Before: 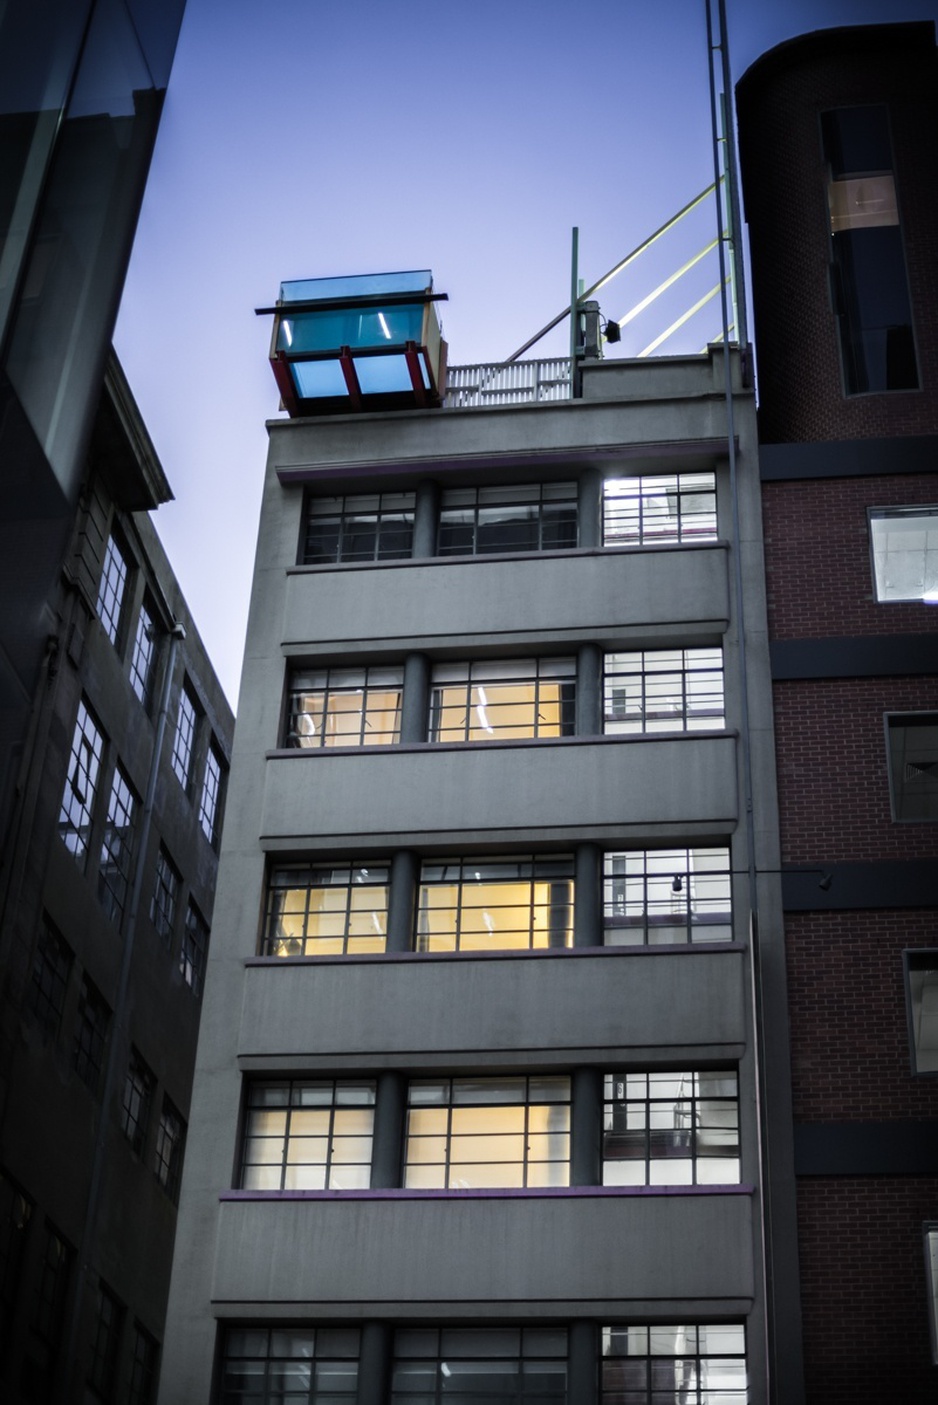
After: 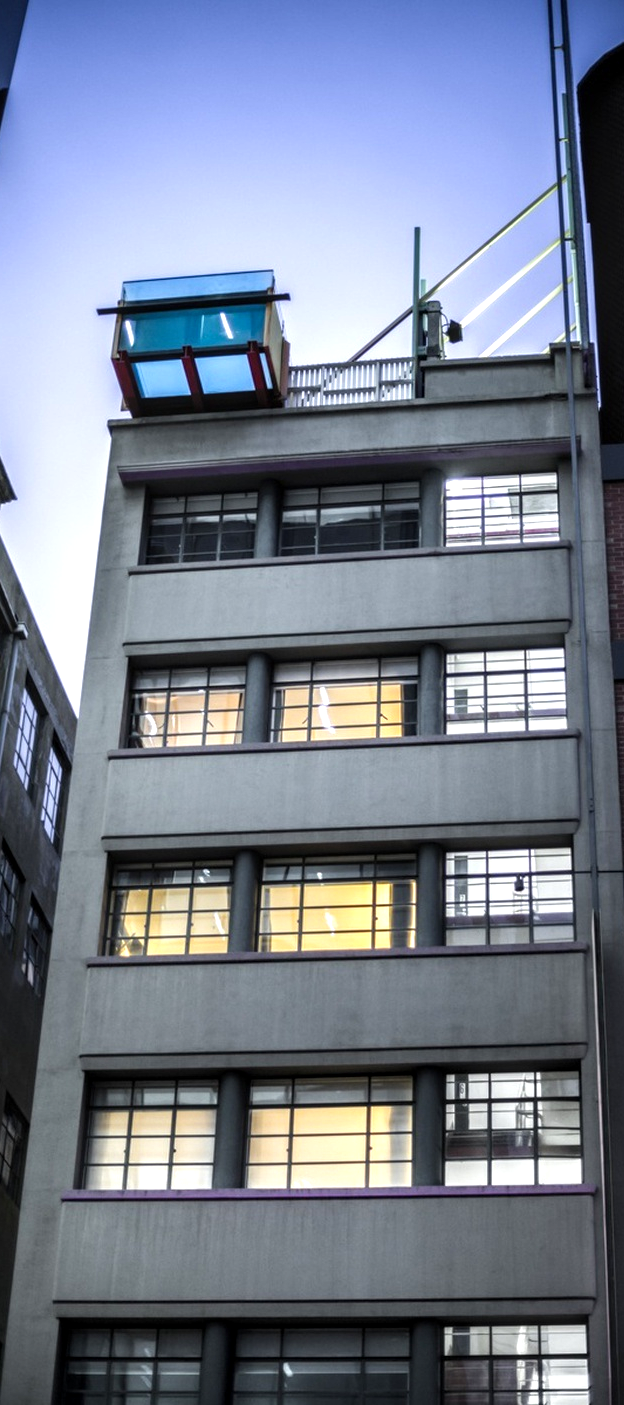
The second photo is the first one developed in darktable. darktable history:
crop: left 16.899%, right 16.556%
levels: levels [0, 0.43, 0.859]
local contrast: on, module defaults
